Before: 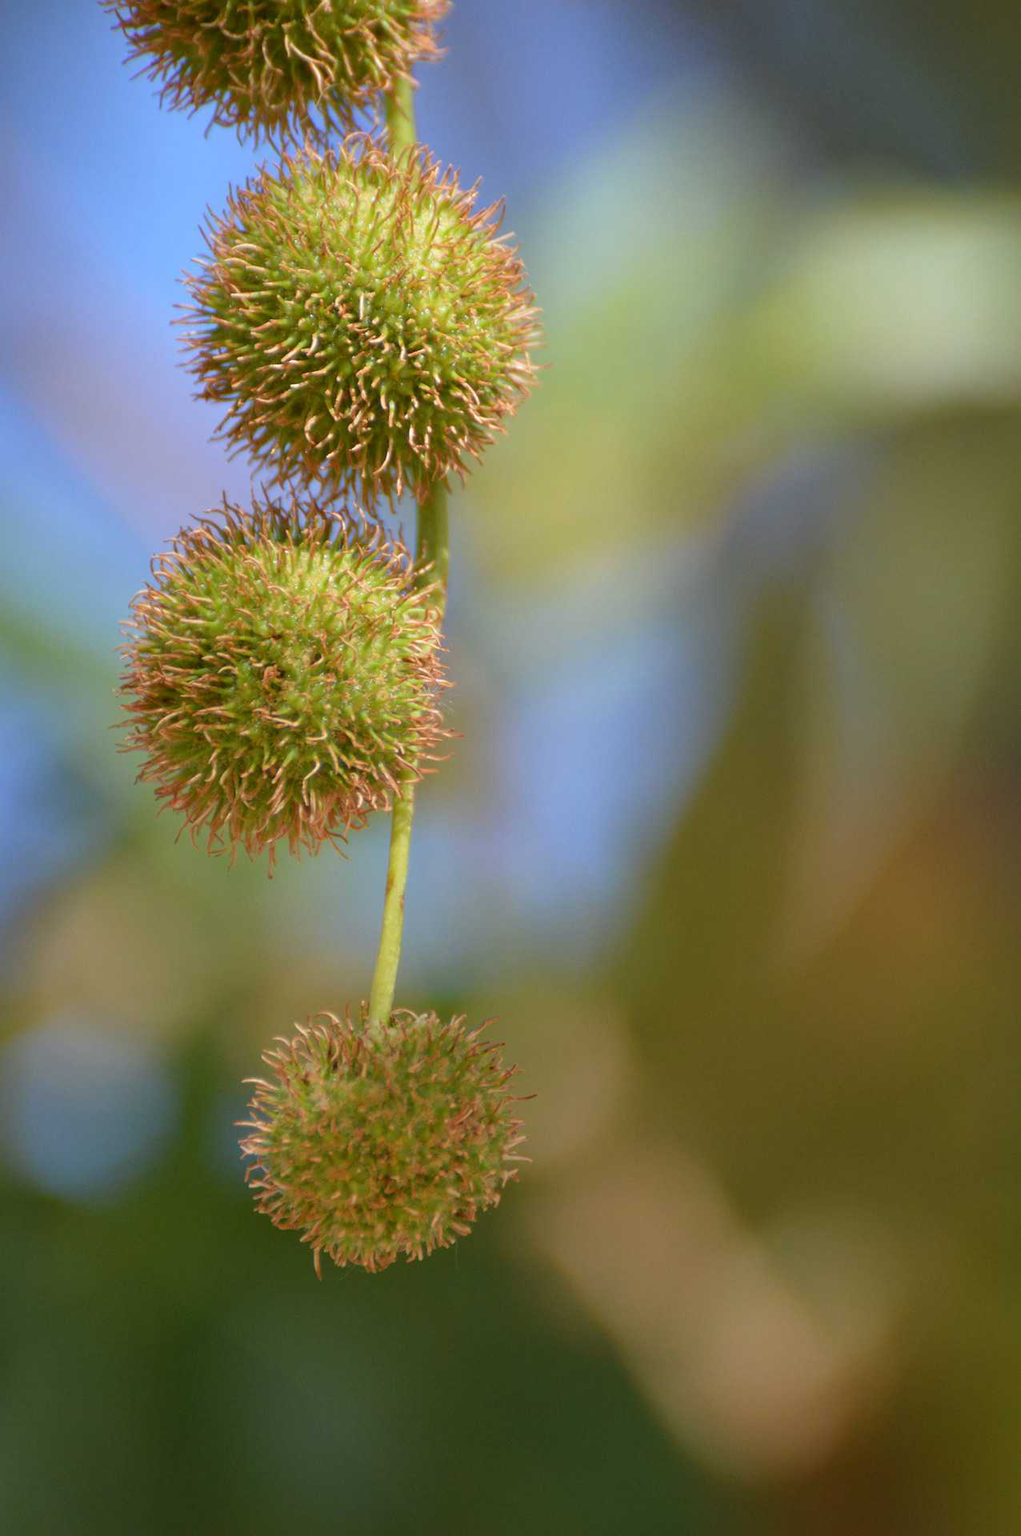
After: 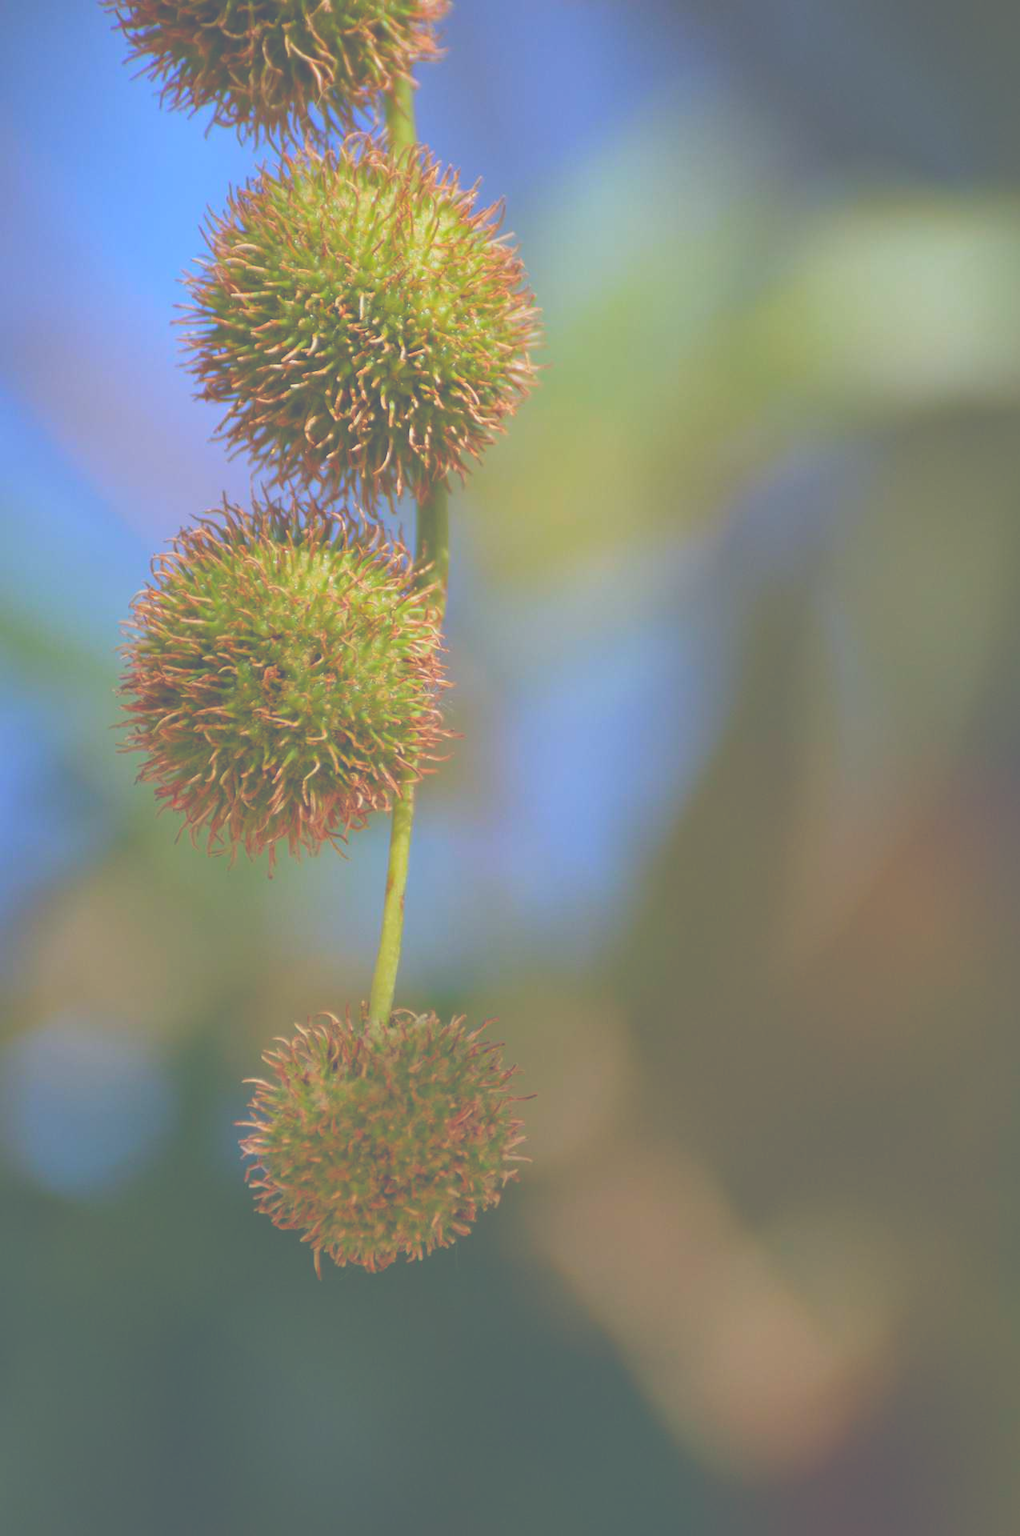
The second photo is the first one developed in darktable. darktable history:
color balance rgb: shadows lift › chroma 2.004%, shadows lift › hue 248.66°, global offset › luminance -0.31%, global offset › chroma 0.304%, global offset › hue 258.58°, perceptual saturation grading › global saturation 30.96%, contrast -10.308%
exposure: black level correction -0.086, compensate highlight preservation false
